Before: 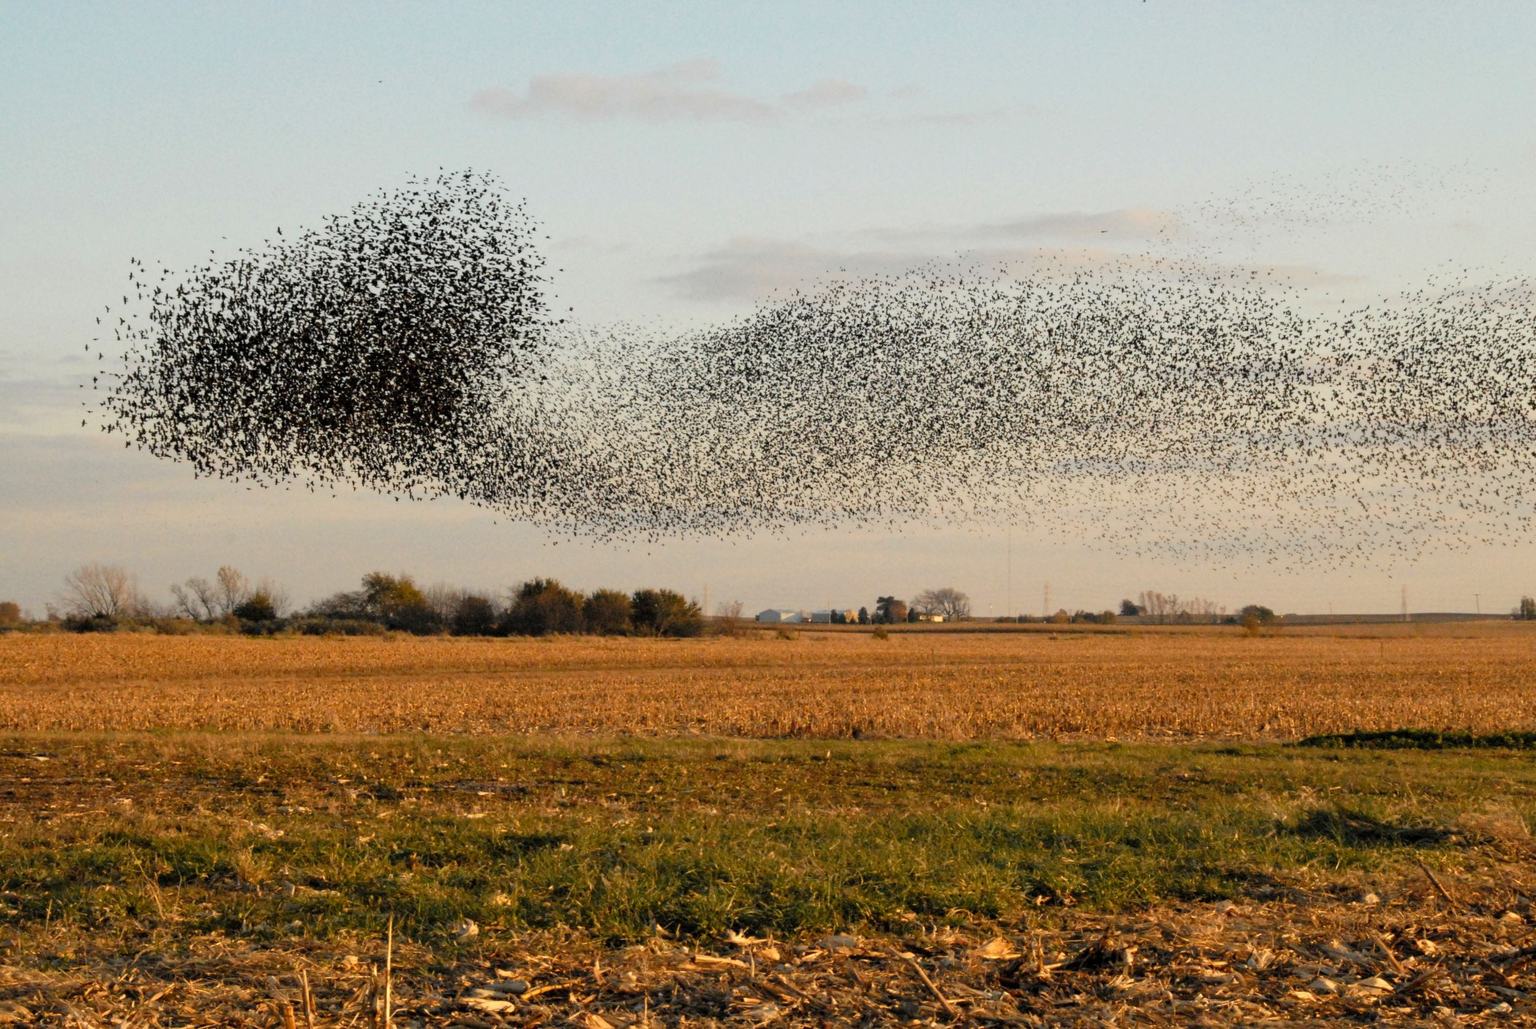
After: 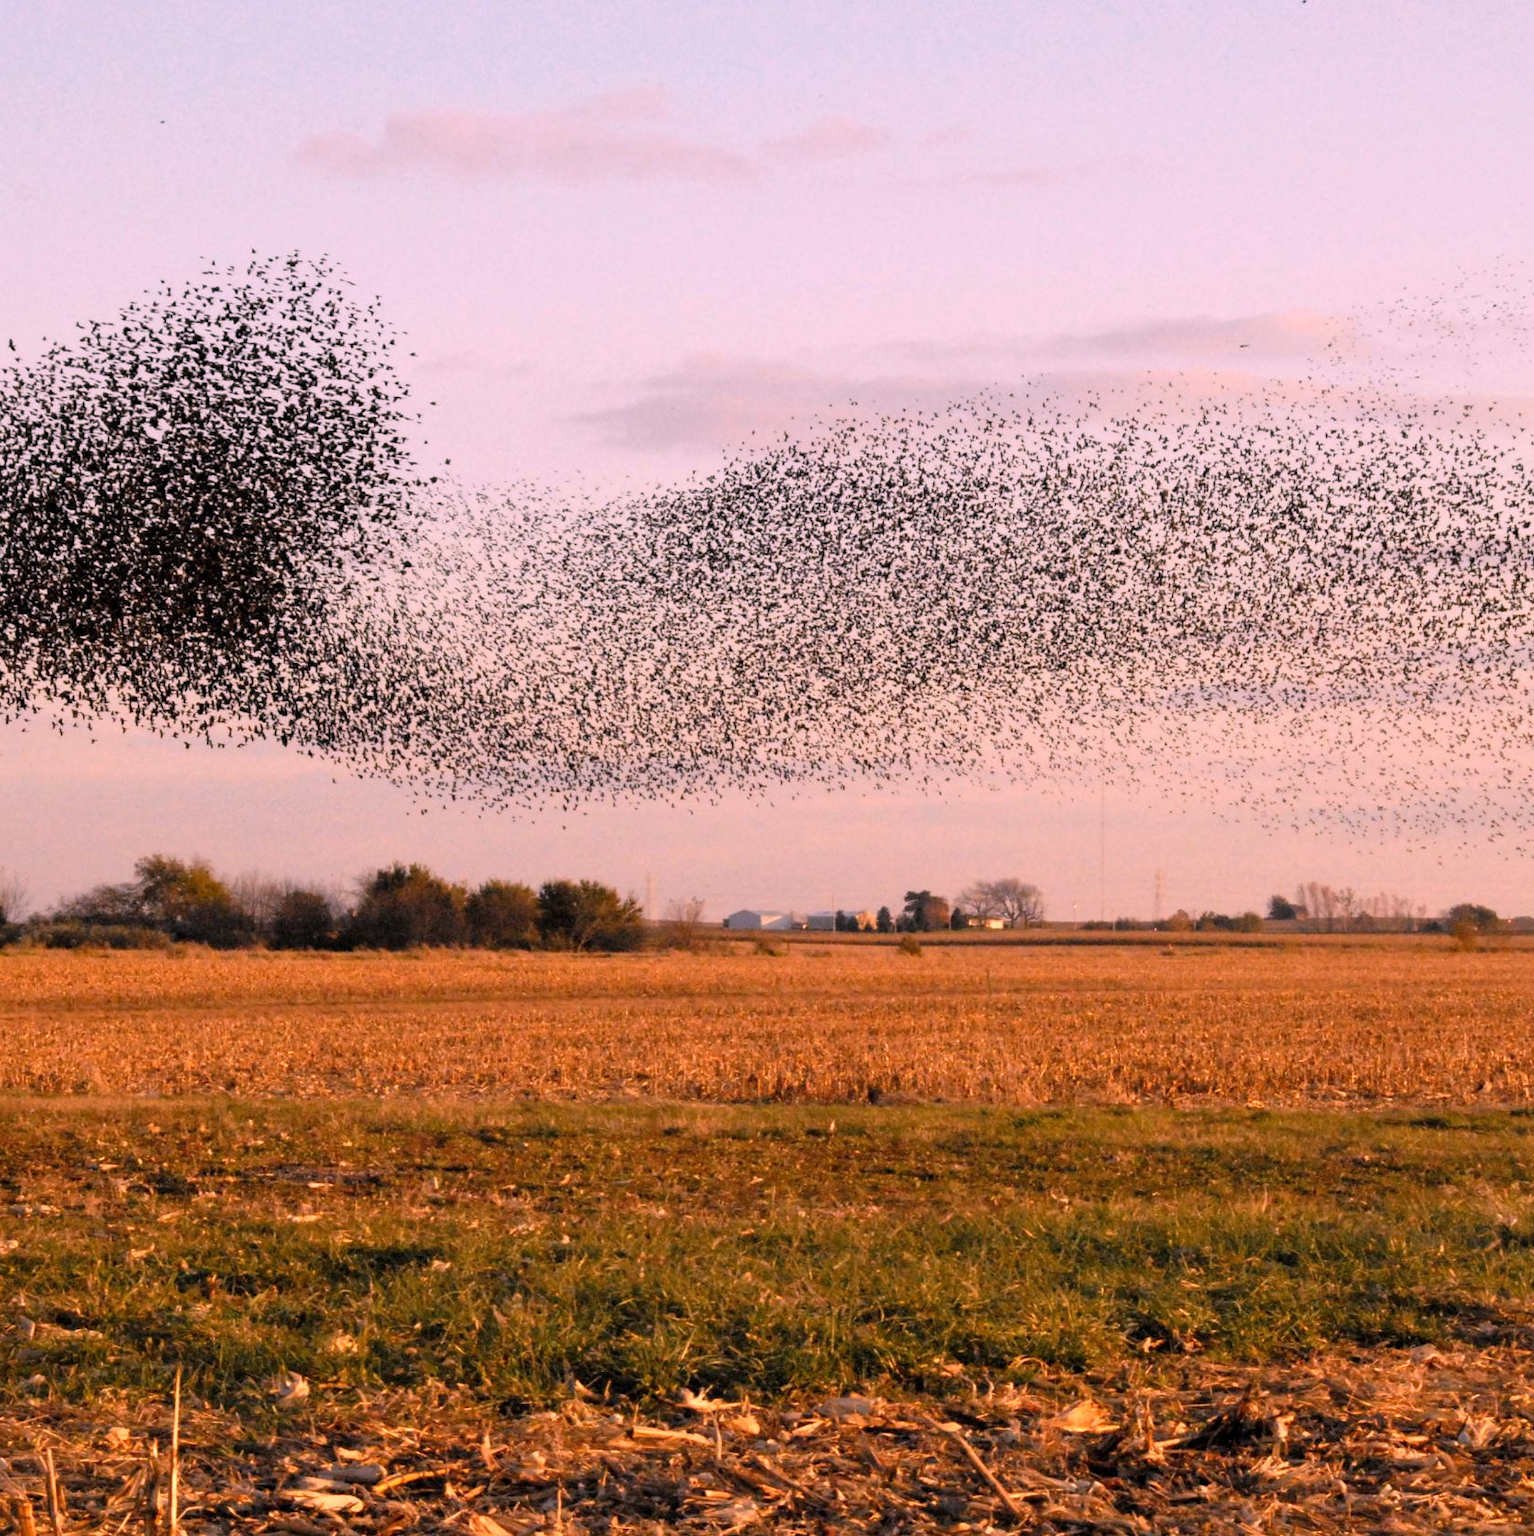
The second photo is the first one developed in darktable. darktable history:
white balance: red 1.188, blue 1.11
crop and rotate: left 17.732%, right 15.423%
